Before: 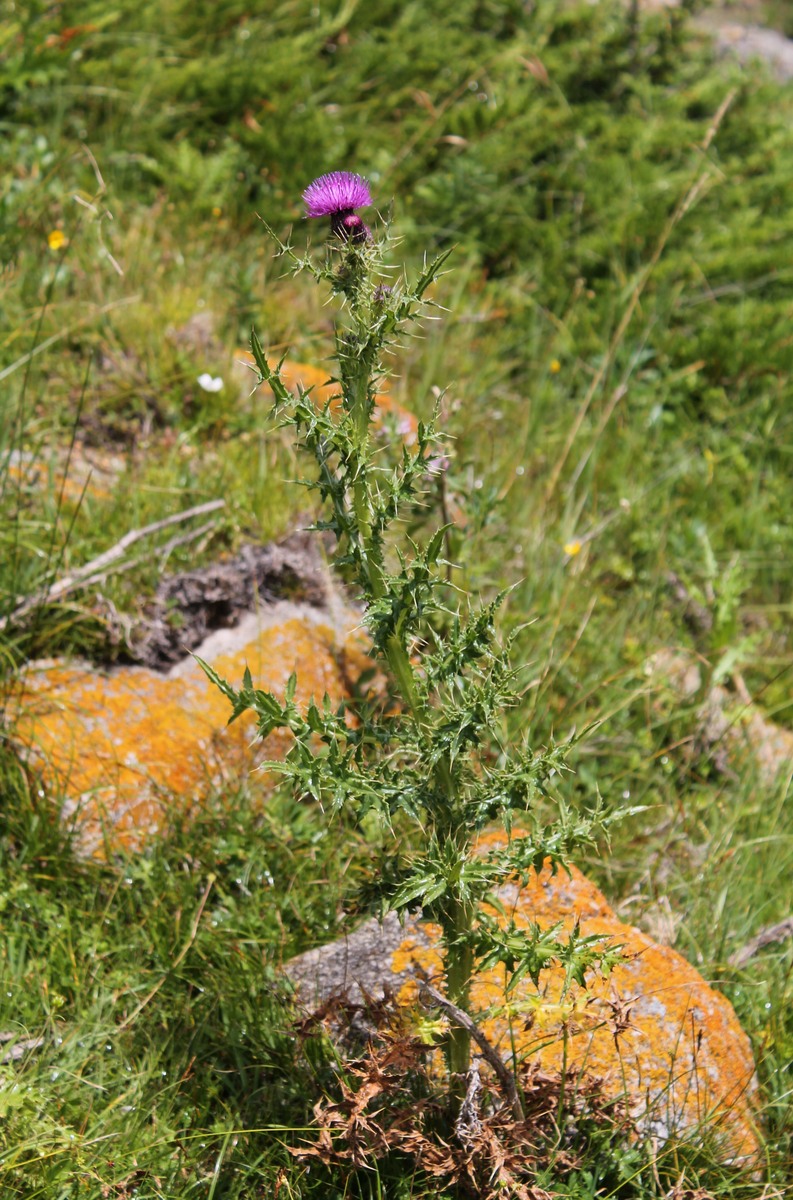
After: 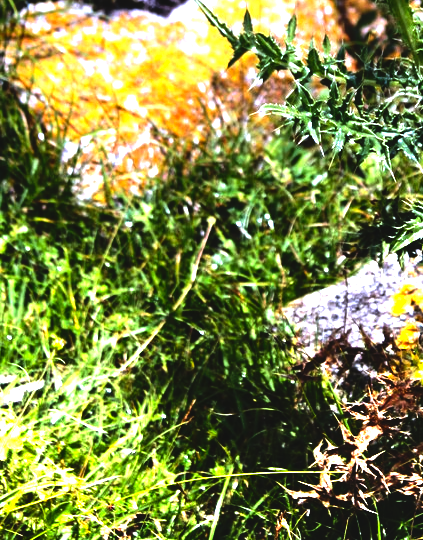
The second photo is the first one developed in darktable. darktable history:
rgb curve: curves: ch0 [(0, 0.186) (0.314, 0.284) (0.775, 0.708) (1, 1)], compensate middle gray true, preserve colors none
contrast brightness saturation: contrast 0.13, brightness -0.24, saturation 0.14
crop and rotate: top 54.778%, right 46.61%, bottom 0.159%
graduated density: hue 238.83°, saturation 50%
tone equalizer: -8 EV -1.08 EV, -7 EV -1.01 EV, -6 EV -0.867 EV, -5 EV -0.578 EV, -3 EV 0.578 EV, -2 EV 0.867 EV, -1 EV 1.01 EV, +0 EV 1.08 EV, edges refinement/feathering 500, mask exposure compensation -1.57 EV, preserve details no
exposure: black level correction 0, exposure 1.1 EV, compensate exposure bias true, compensate highlight preservation false
local contrast: highlights 100%, shadows 100%, detail 120%, midtone range 0.2
white balance: red 0.924, blue 1.095
